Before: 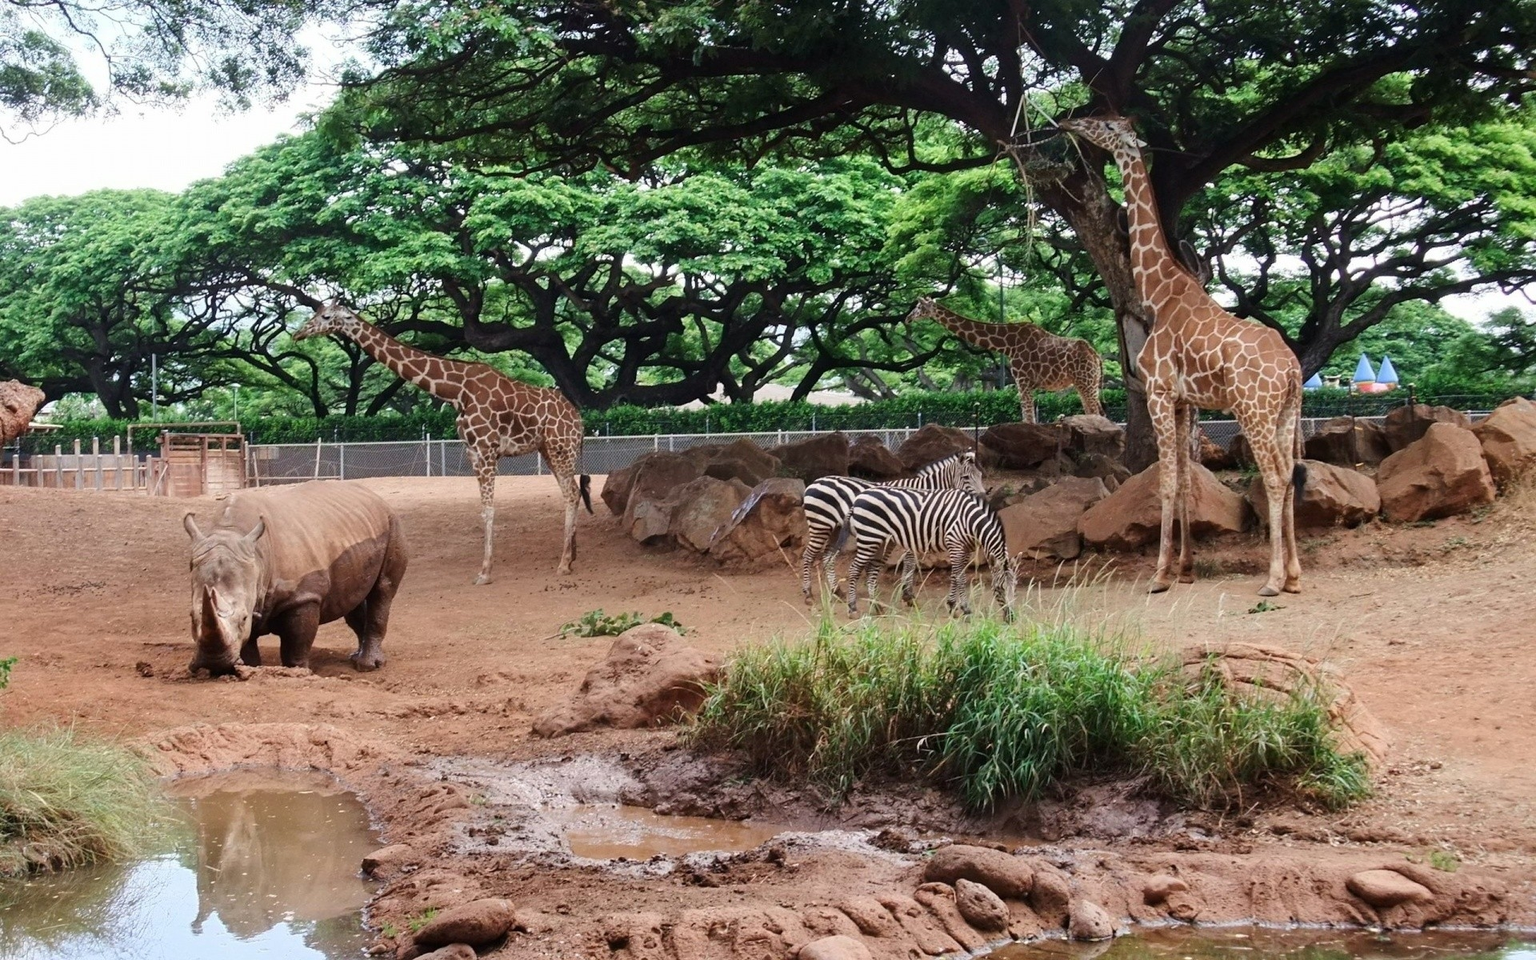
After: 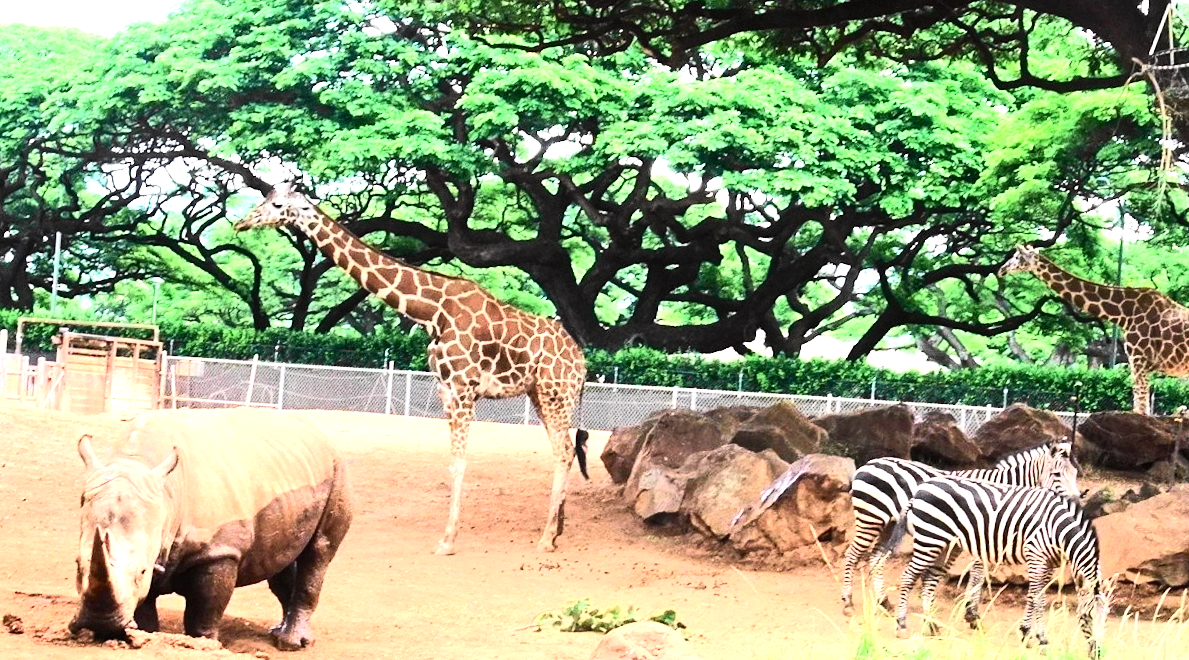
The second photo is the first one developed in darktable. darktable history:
exposure: black level correction 0, exposure 0.95 EV, compensate exposure bias true, compensate highlight preservation false
tone equalizer: -8 EV -0.75 EV, -7 EV -0.7 EV, -6 EV -0.6 EV, -5 EV -0.4 EV, -3 EV 0.4 EV, -2 EV 0.6 EV, -1 EV 0.7 EV, +0 EV 0.75 EV, edges refinement/feathering 500, mask exposure compensation -1.57 EV, preserve details no
crop and rotate: angle -4.99°, left 2.122%, top 6.945%, right 27.566%, bottom 30.519%
tone curve: curves: ch0 [(0, 0) (0.055, 0.057) (0.258, 0.307) (0.434, 0.543) (0.517, 0.657) (0.745, 0.874) (1, 1)]; ch1 [(0, 0) (0.346, 0.307) (0.418, 0.383) (0.46, 0.439) (0.482, 0.493) (0.502, 0.503) (0.517, 0.514) (0.55, 0.561) (0.588, 0.603) (0.646, 0.688) (1, 1)]; ch2 [(0, 0) (0.346, 0.34) (0.431, 0.45) (0.485, 0.499) (0.5, 0.503) (0.527, 0.525) (0.545, 0.562) (0.679, 0.706) (1, 1)], color space Lab, independent channels, preserve colors none
